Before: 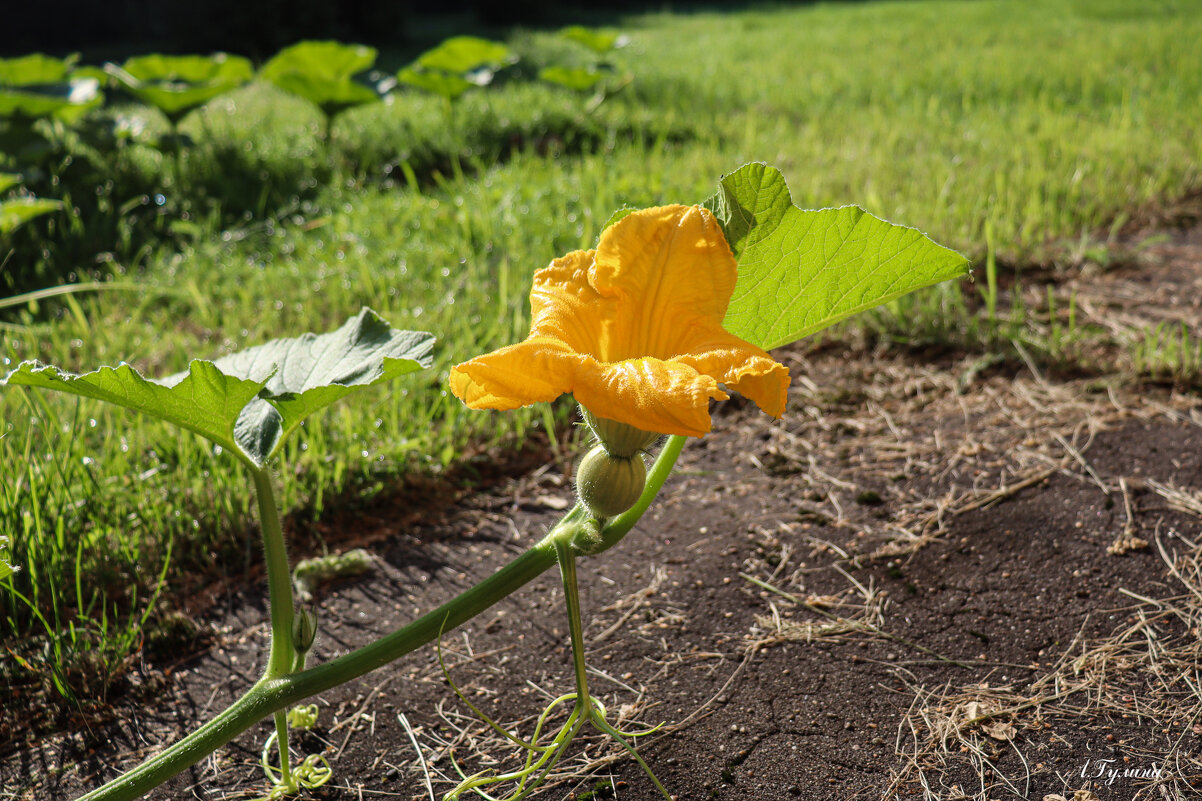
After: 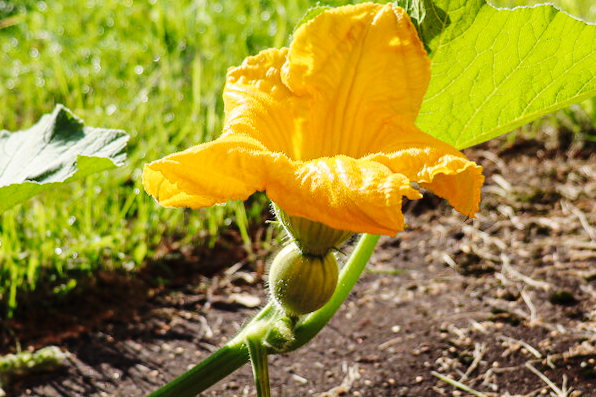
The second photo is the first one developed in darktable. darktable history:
base curve: curves: ch0 [(0, 0) (0.036, 0.025) (0.121, 0.166) (0.206, 0.329) (0.605, 0.79) (1, 1)], preserve colors none
crop: left 25%, top 25%, right 25%, bottom 25%
rotate and perspective: rotation 0.192°, lens shift (horizontal) -0.015, crop left 0.005, crop right 0.996, crop top 0.006, crop bottom 0.99
